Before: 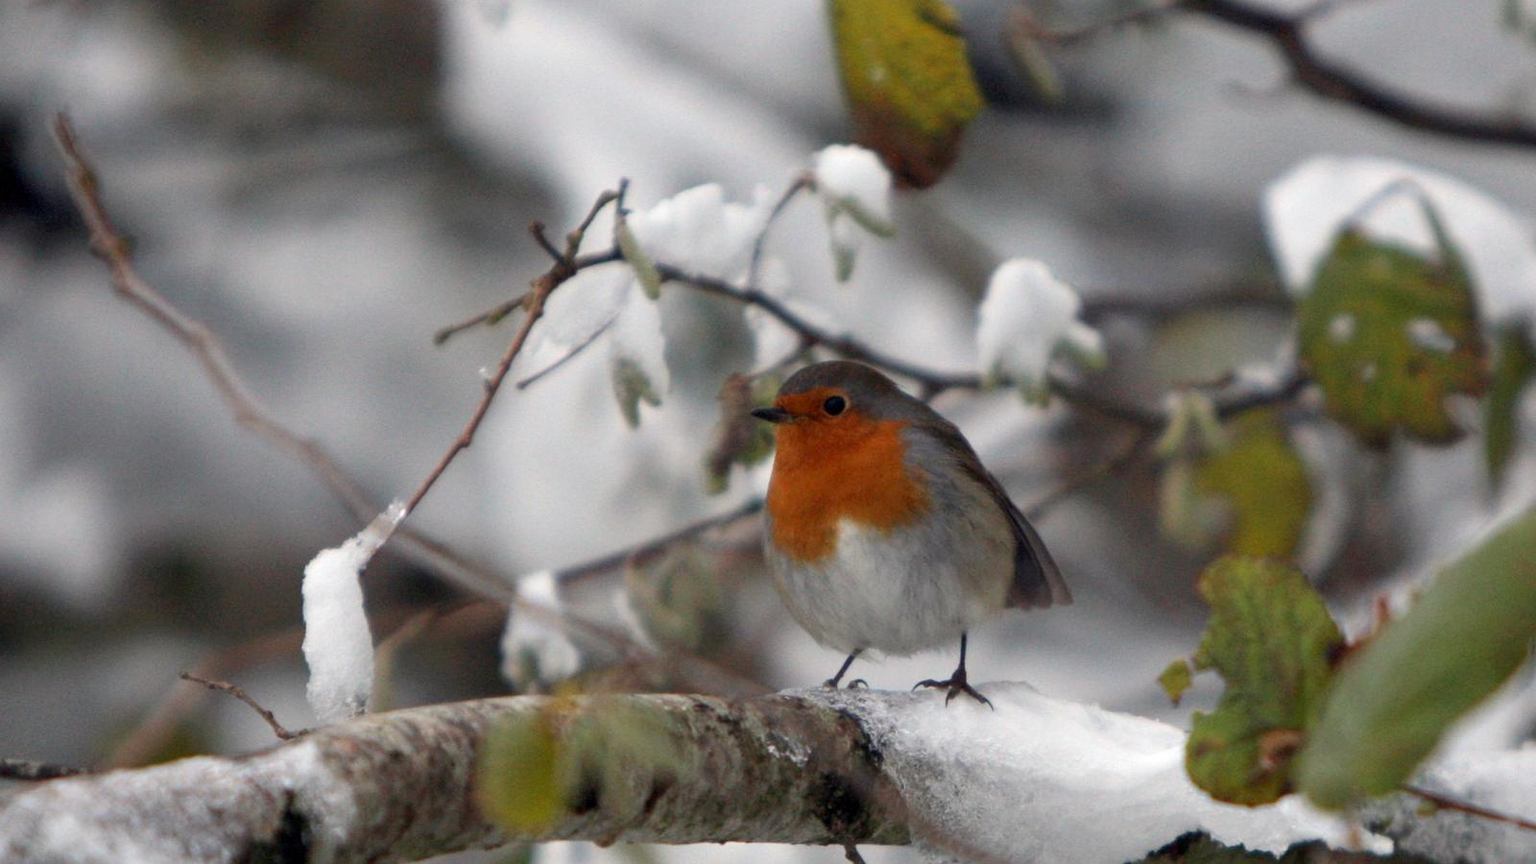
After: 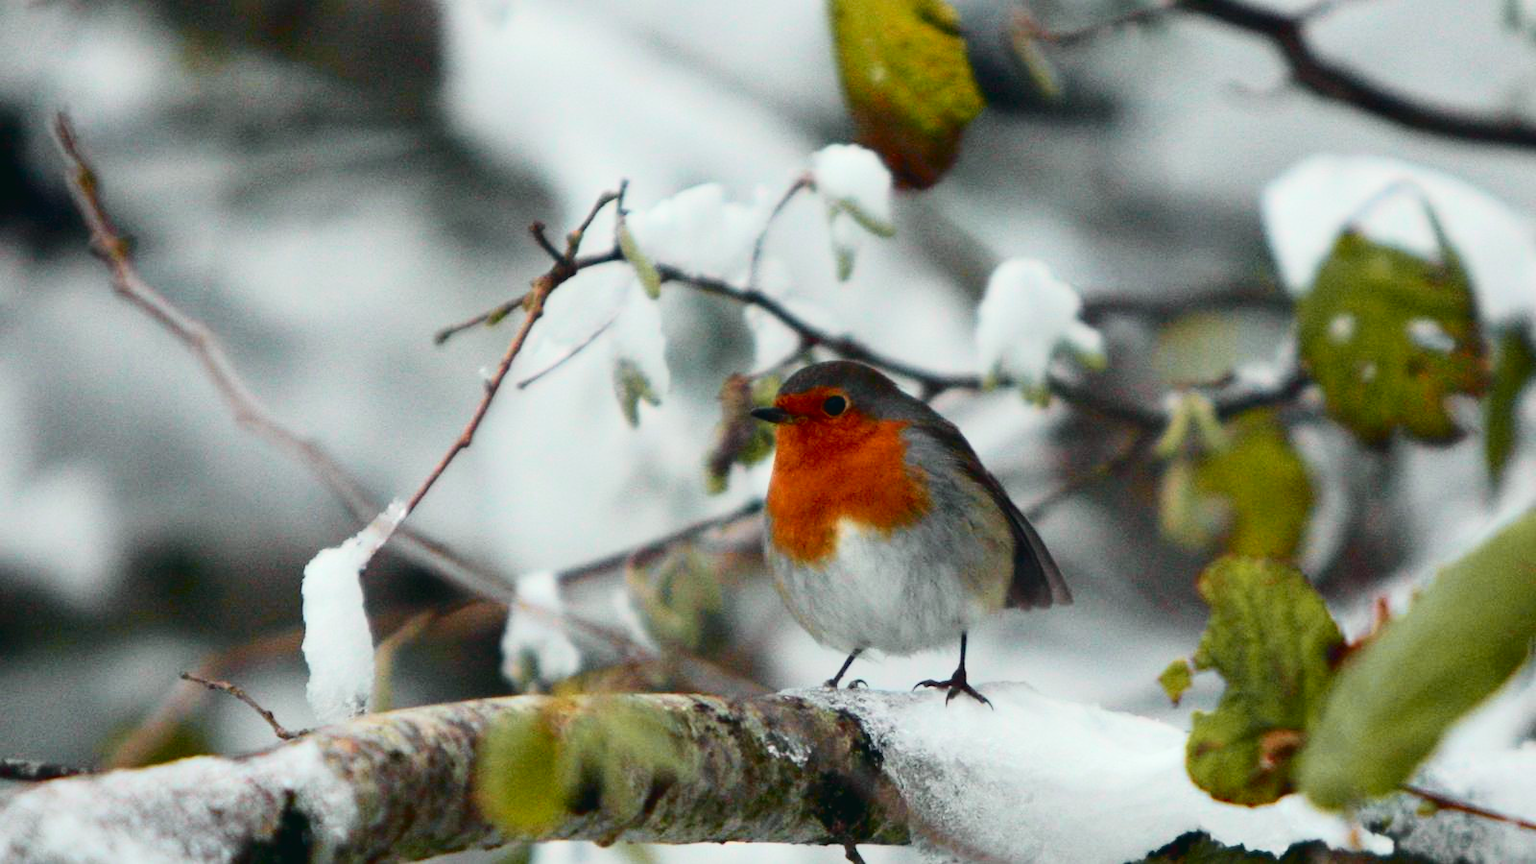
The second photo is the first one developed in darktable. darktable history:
tone curve: curves: ch0 [(0, 0.036) (0.037, 0.042) (0.184, 0.146) (0.438, 0.521) (0.54, 0.668) (0.698, 0.835) (0.856, 0.92) (1, 0.98)]; ch1 [(0, 0) (0.393, 0.415) (0.447, 0.448) (0.482, 0.459) (0.509, 0.496) (0.527, 0.525) (0.571, 0.602) (0.619, 0.671) (0.715, 0.729) (1, 1)]; ch2 [(0, 0) (0.369, 0.388) (0.449, 0.454) (0.499, 0.5) (0.521, 0.517) (0.53, 0.544) (0.561, 0.607) (0.674, 0.735) (1, 1)], color space Lab, independent channels, preserve colors none
white balance: red 1, blue 1
